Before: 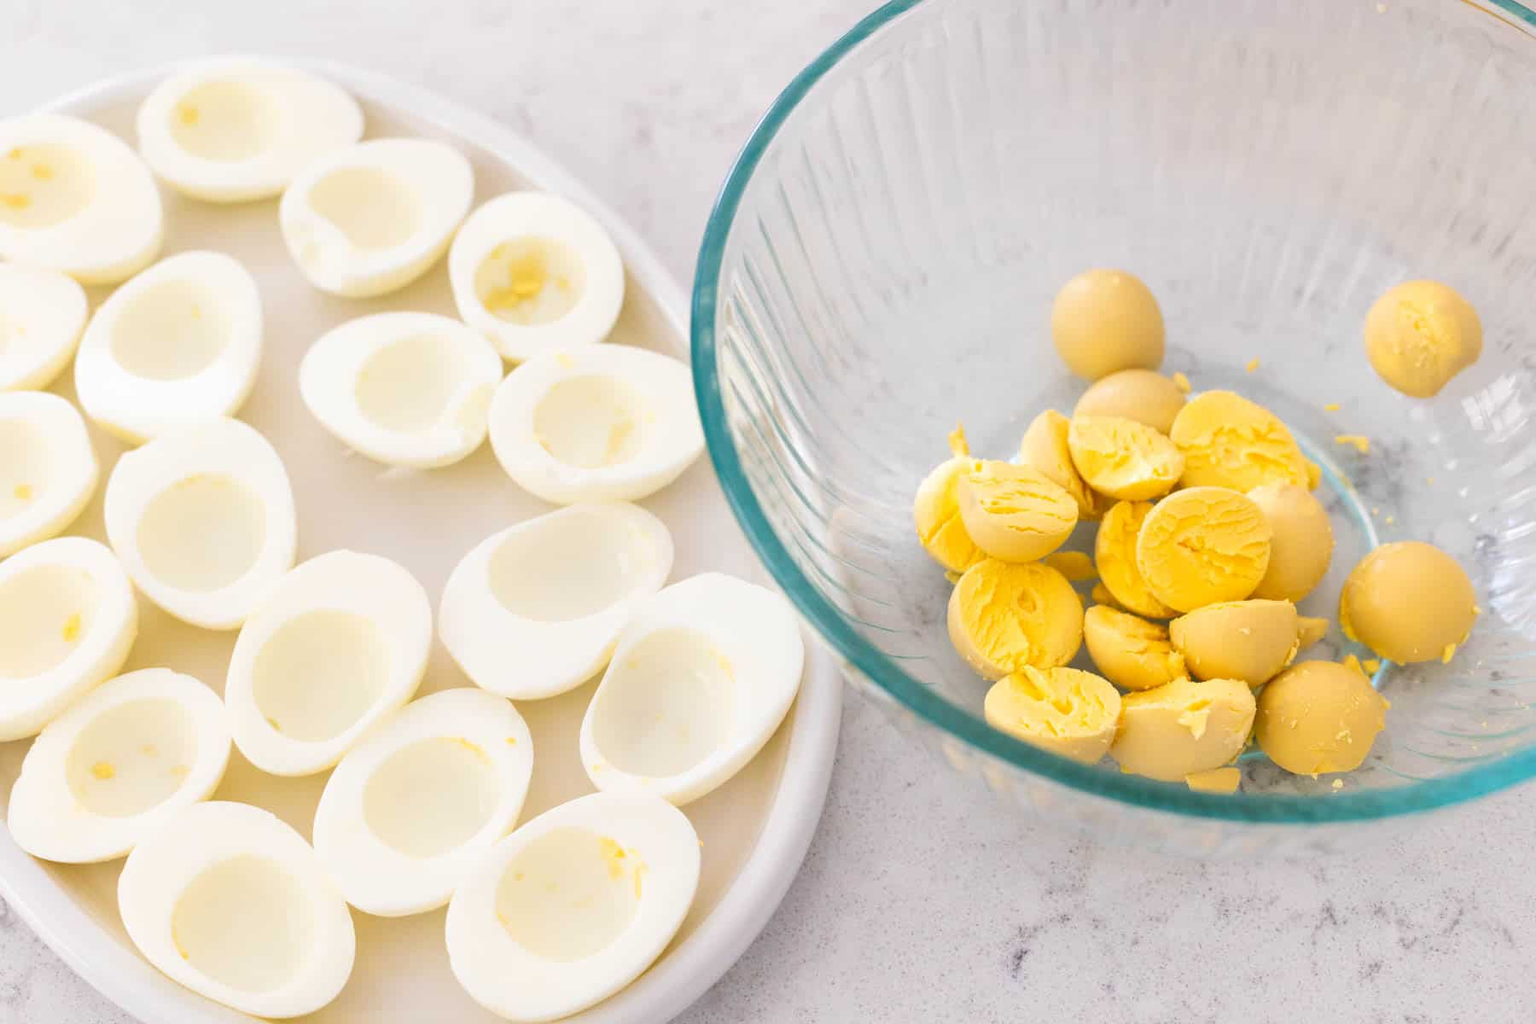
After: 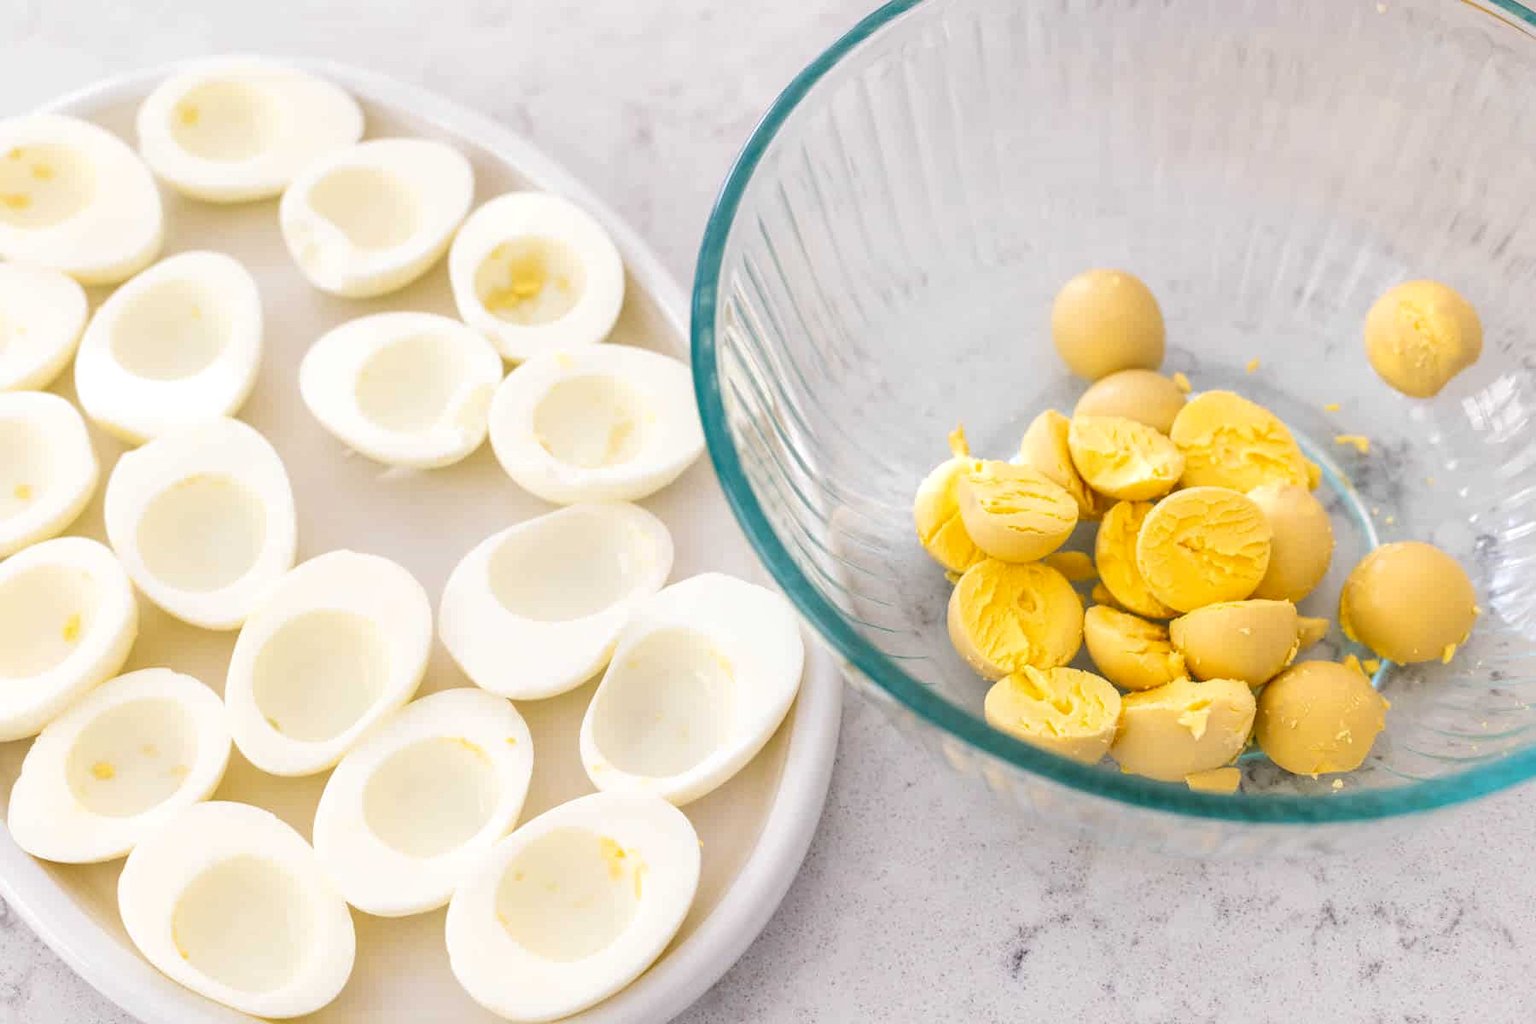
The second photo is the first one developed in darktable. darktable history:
local contrast: highlights 0%, shadows 7%, detail 134%
